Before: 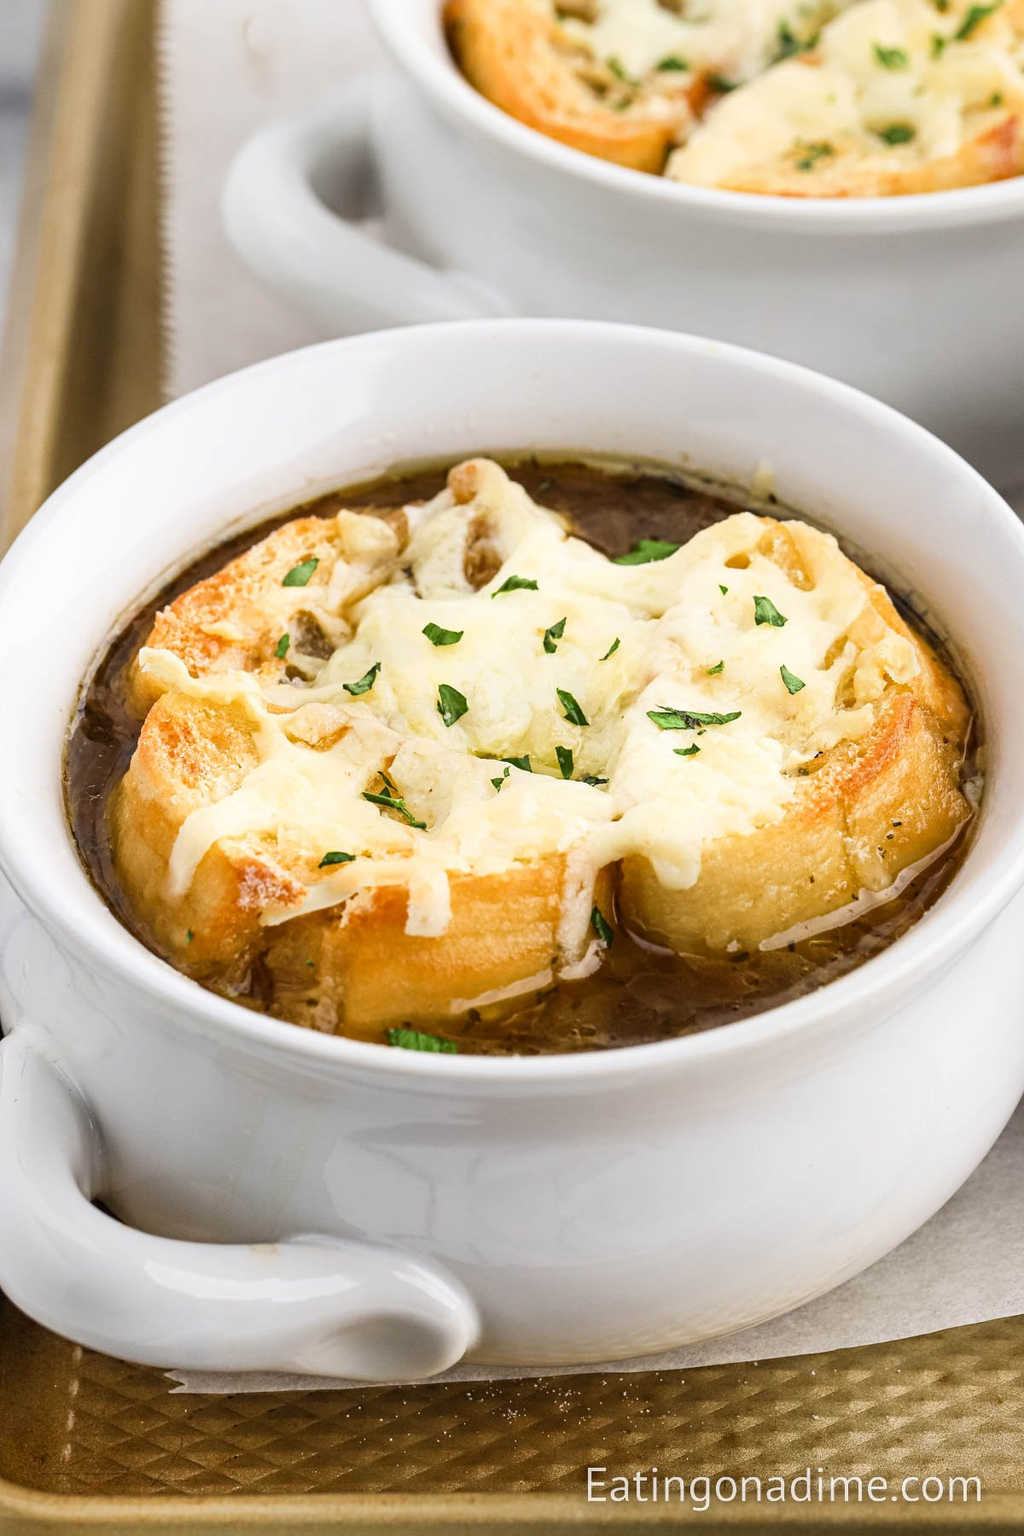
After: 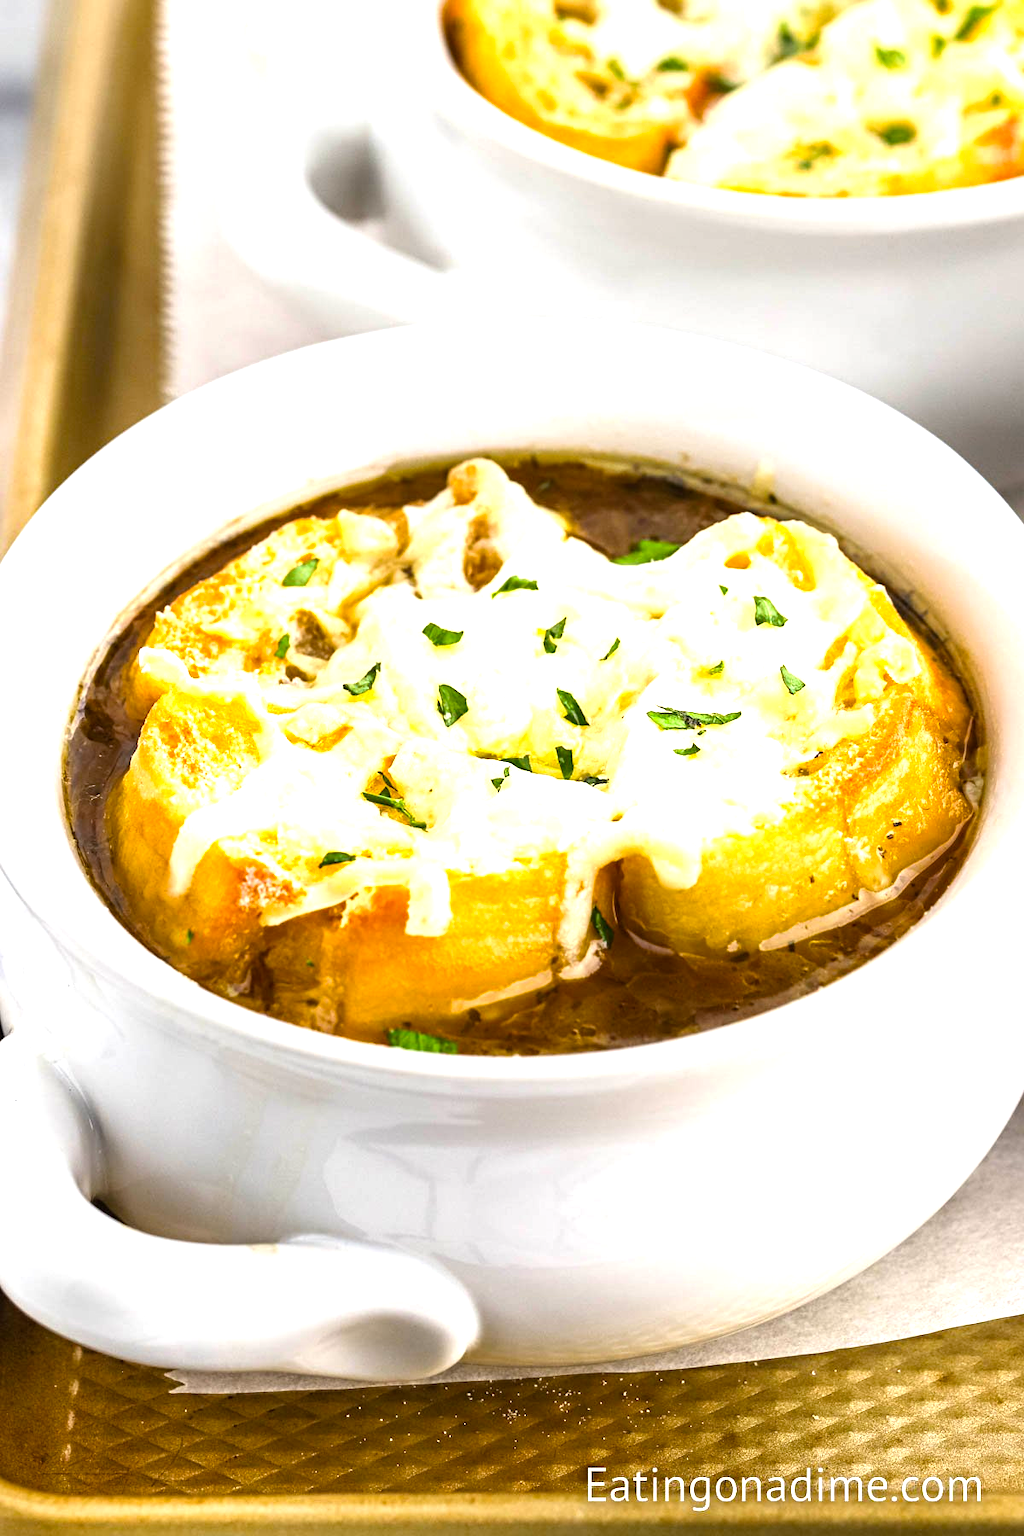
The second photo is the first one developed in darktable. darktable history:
color balance rgb: perceptual saturation grading › global saturation 25.152%, perceptual brilliance grading › global brilliance 24.765%
